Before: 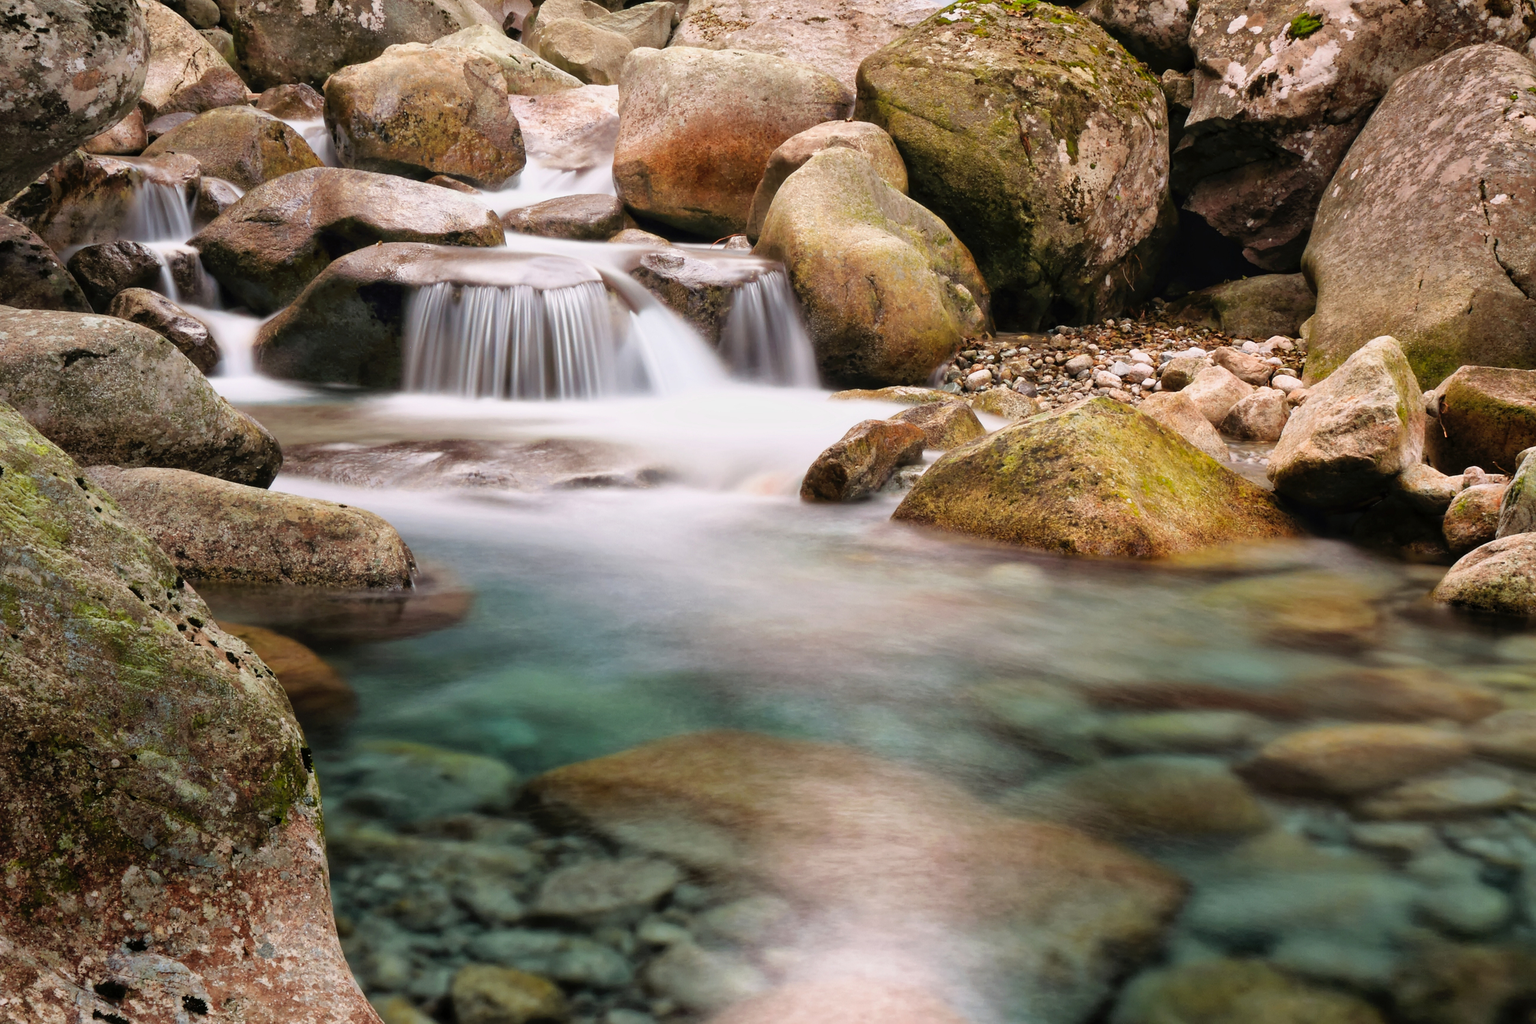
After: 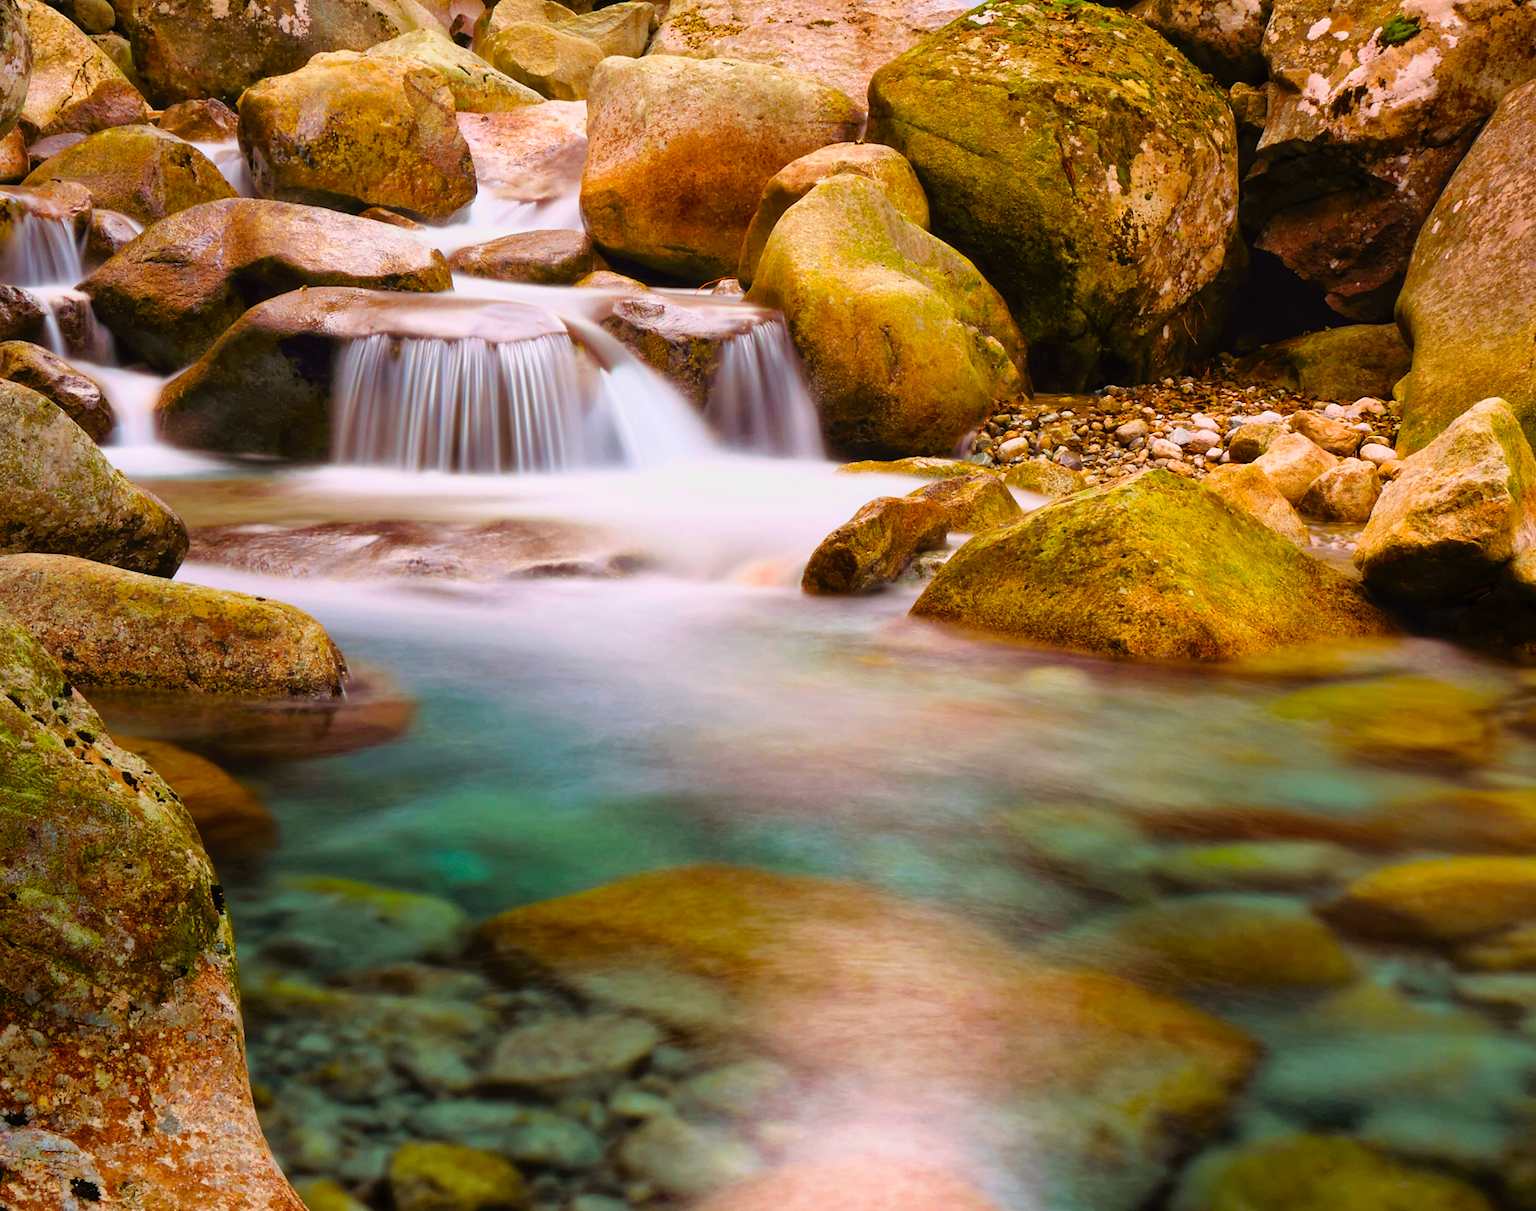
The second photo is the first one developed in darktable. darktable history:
color balance rgb: shadows lift › chroma 4.477%, shadows lift › hue 25.64°, perceptual saturation grading › global saturation 76.135%, perceptual saturation grading › shadows -30.604%, global vibrance 43.21%
crop: left 8.038%, right 7.46%
contrast equalizer: y [[0.5, 0.486, 0.447, 0.446, 0.489, 0.5], [0.5 ×6], [0.5 ×6], [0 ×6], [0 ×6]], mix 0.139
